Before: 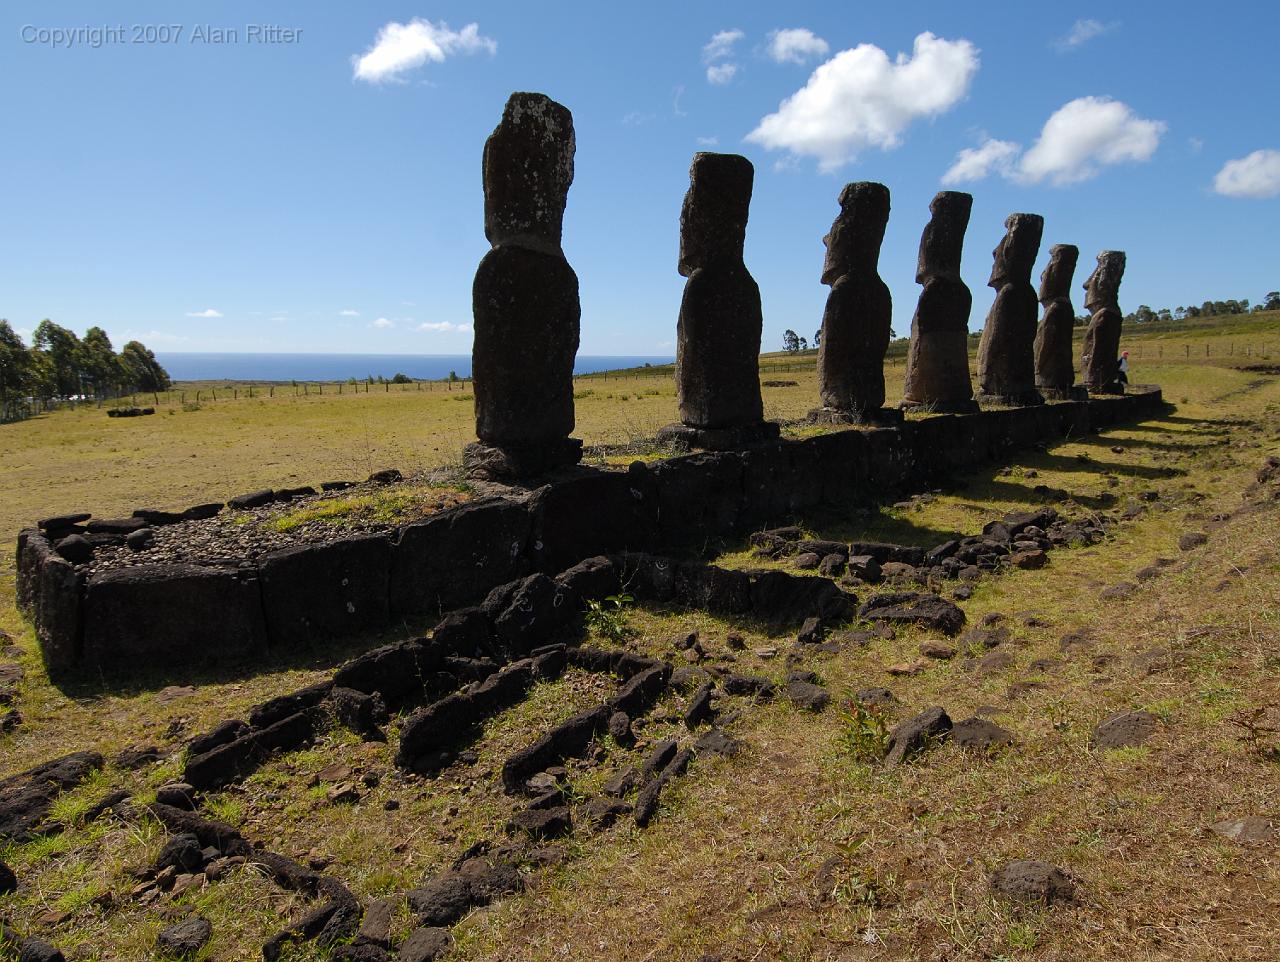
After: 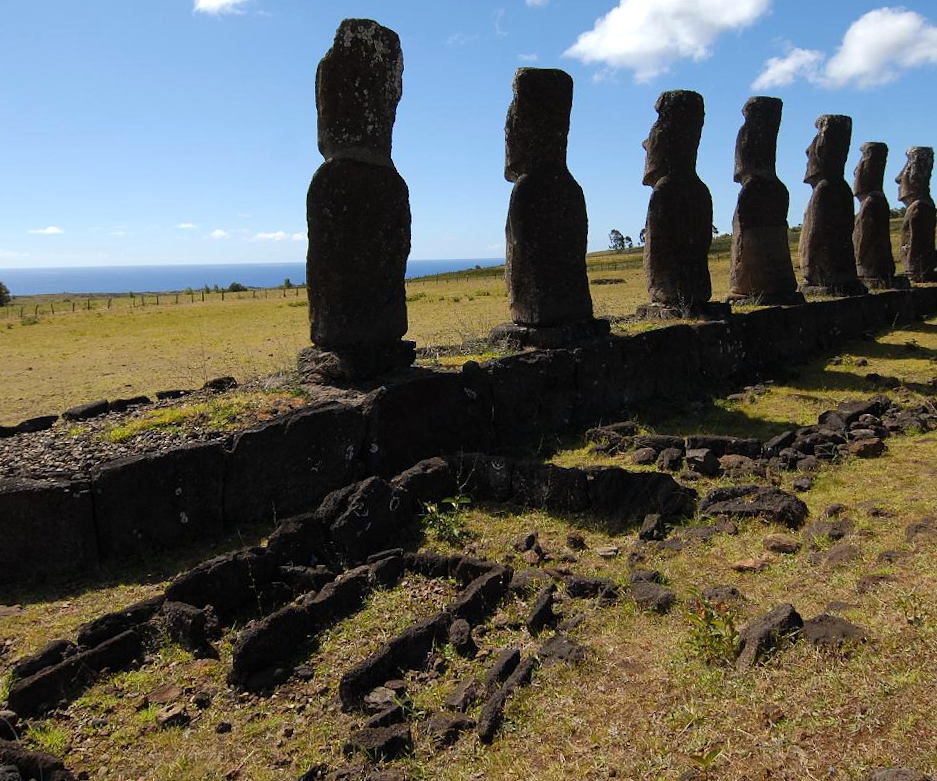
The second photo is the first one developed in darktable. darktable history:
rotate and perspective: rotation -1.68°, lens shift (vertical) -0.146, crop left 0.049, crop right 0.912, crop top 0.032, crop bottom 0.96
crop: left 11.225%, top 5.381%, right 9.565%, bottom 10.314%
levels: levels [0, 0.476, 0.951]
